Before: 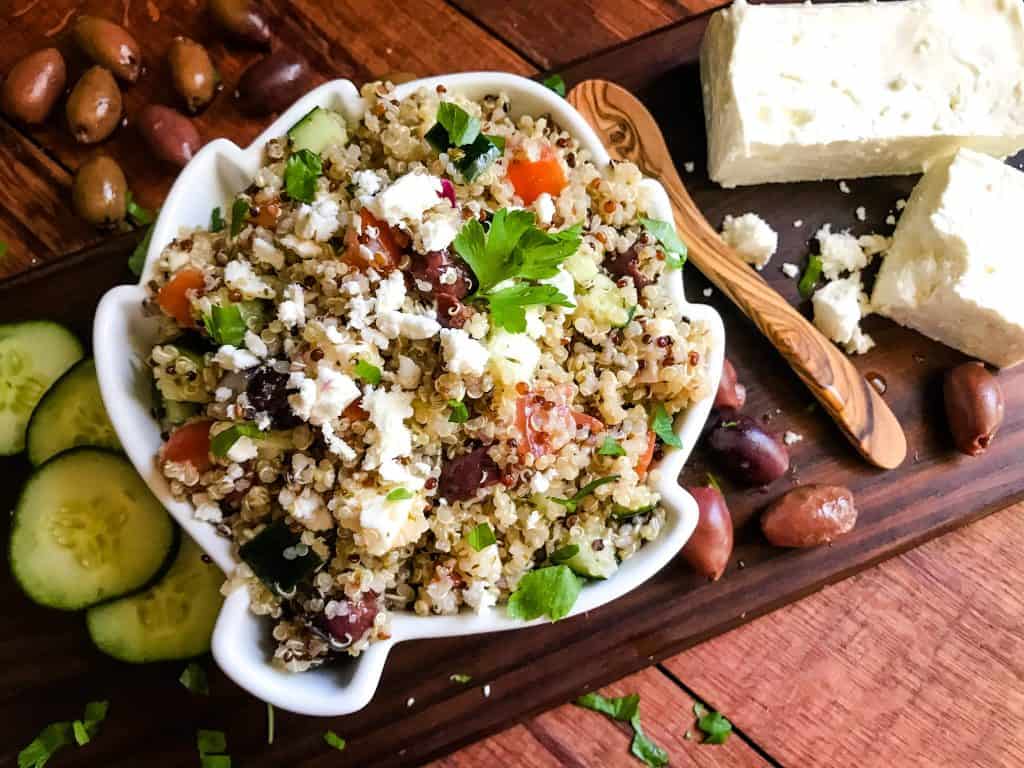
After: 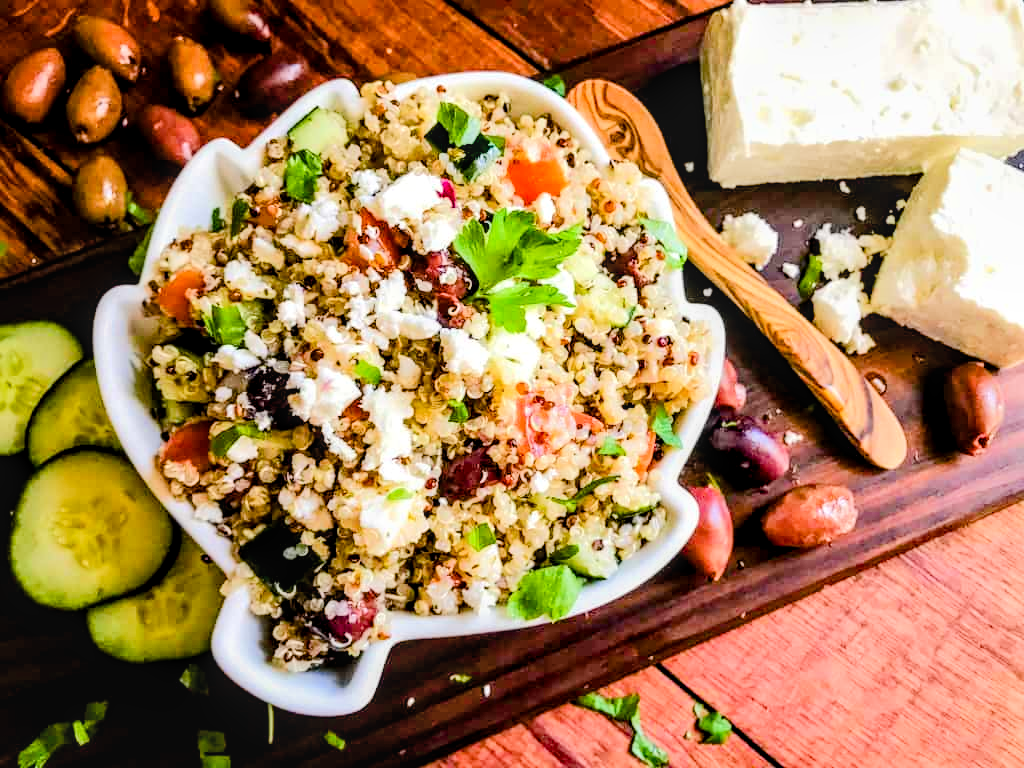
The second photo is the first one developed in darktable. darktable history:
local contrast: detail 130%
color balance rgb: global offset › luminance -0.302%, global offset › hue 260.77°, perceptual saturation grading › global saturation 20%, perceptual saturation grading › highlights -25.633%, perceptual saturation grading › shadows 49.283%, global vibrance 20%
exposure: exposure -0.139 EV, compensate highlight preservation false
tone equalizer: -7 EV 0.147 EV, -6 EV 0.578 EV, -5 EV 1.15 EV, -4 EV 1.32 EV, -3 EV 1.17 EV, -2 EV 0.6 EV, -1 EV 0.162 EV, edges refinement/feathering 500, mask exposure compensation -1.57 EV, preserve details no
